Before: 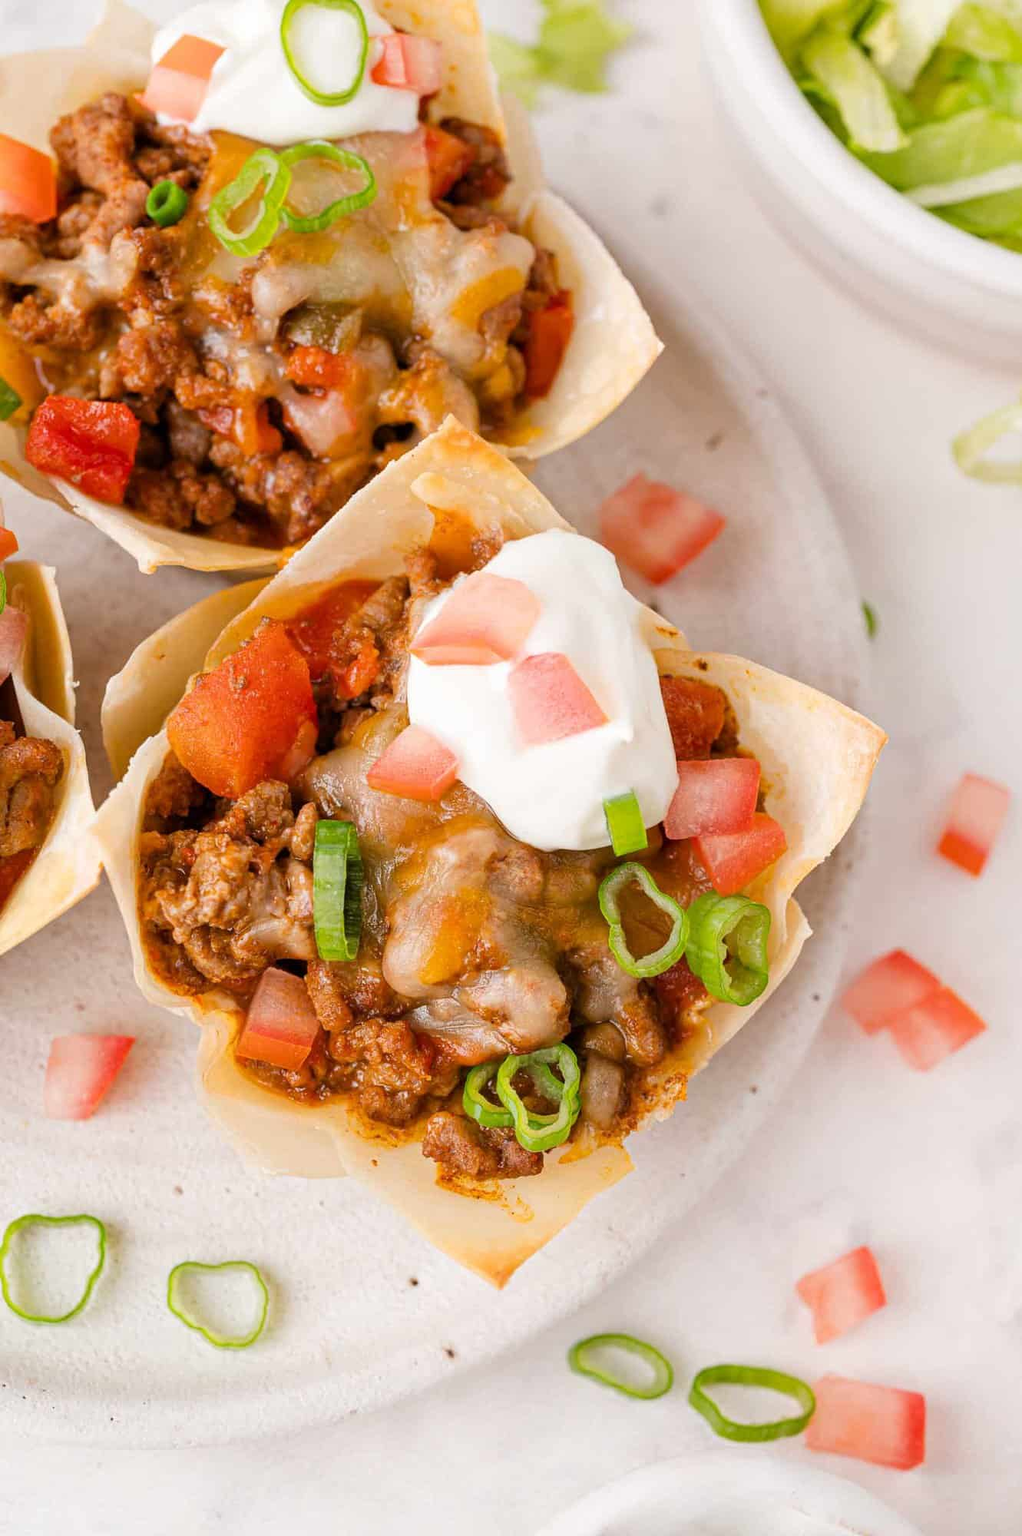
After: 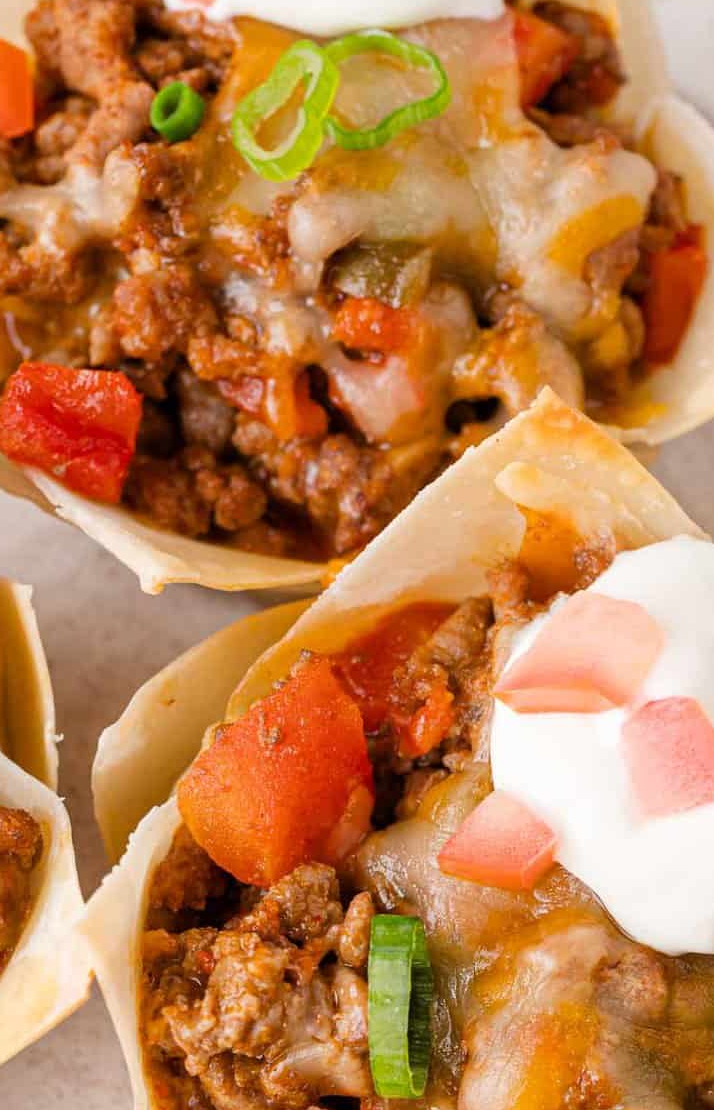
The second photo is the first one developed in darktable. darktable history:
crop and rotate: left 3.033%, top 7.673%, right 43.287%, bottom 36.808%
